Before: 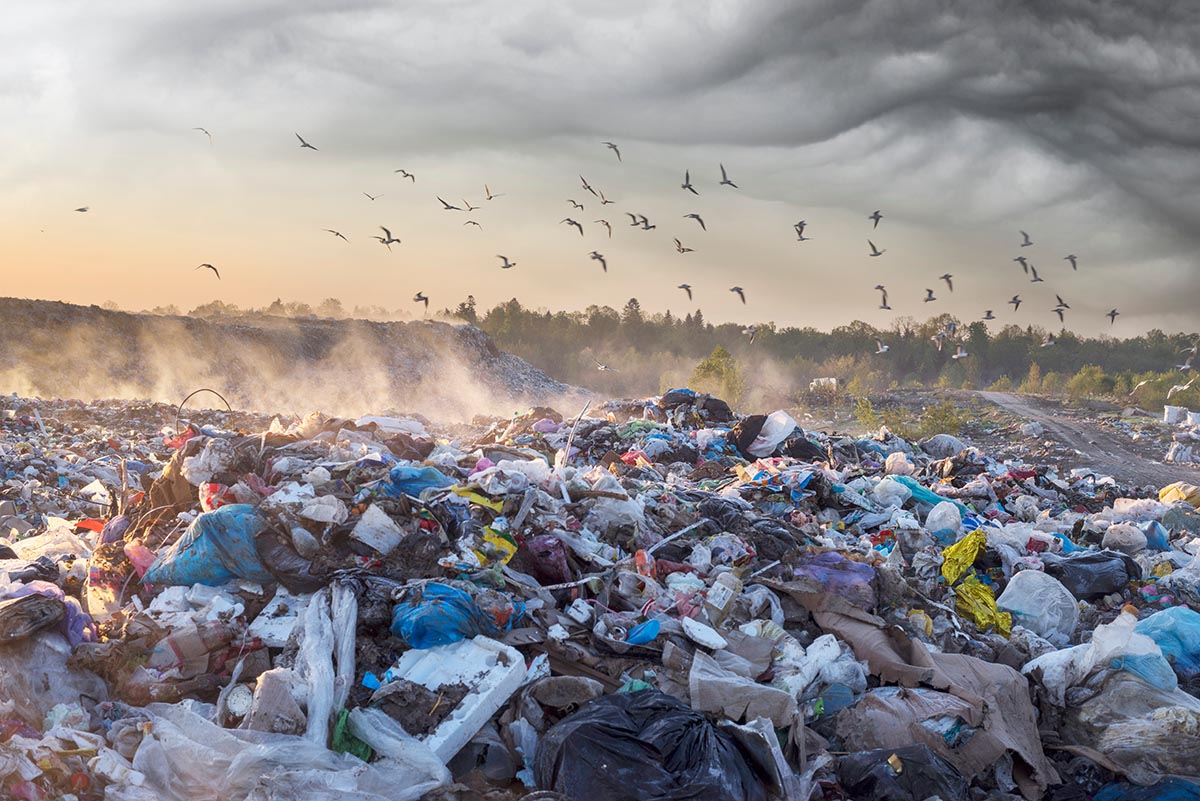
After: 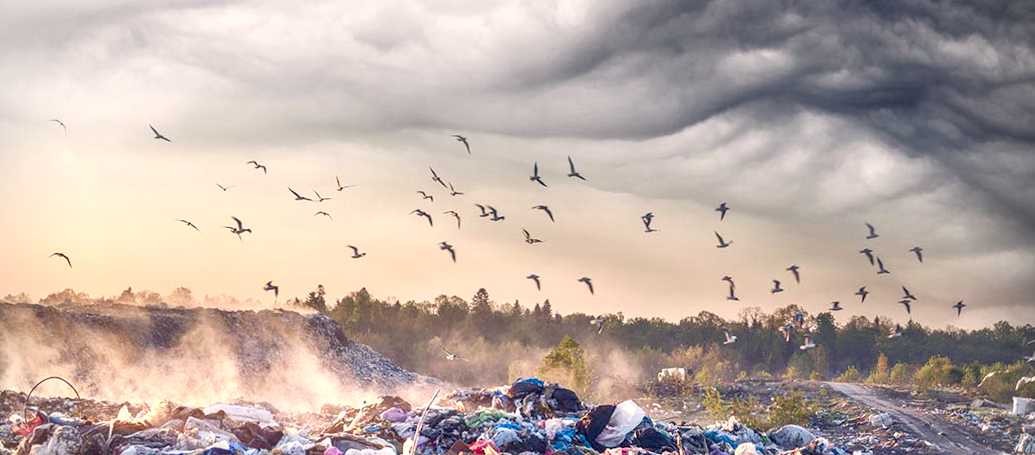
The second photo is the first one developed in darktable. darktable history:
shadows and highlights: shadows 0, highlights 40
vignetting: dithering 8-bit output, unbound false
color balance rgb: highlights gain › chroma 2.94%, highlights gain › hue 60.57°, global offset › chroma 0.25%, global offset › hue 256.52°, perceptual saturation grading › global saturation 20%, perceptual saturation grading › highlights -50%, perceptual saturation grading › shadows 30%, contrast 15%
crop and rotate: left 11.812%, bottom 42.776%
local contrast: detail 130%
rotate and perspective: rotation 0.226°, lens shift (vertical) -0.042, crop left 0.023, crop right 0.982, crop top 0.006, crop bottom 0.994
color correction: saturation 1.34
